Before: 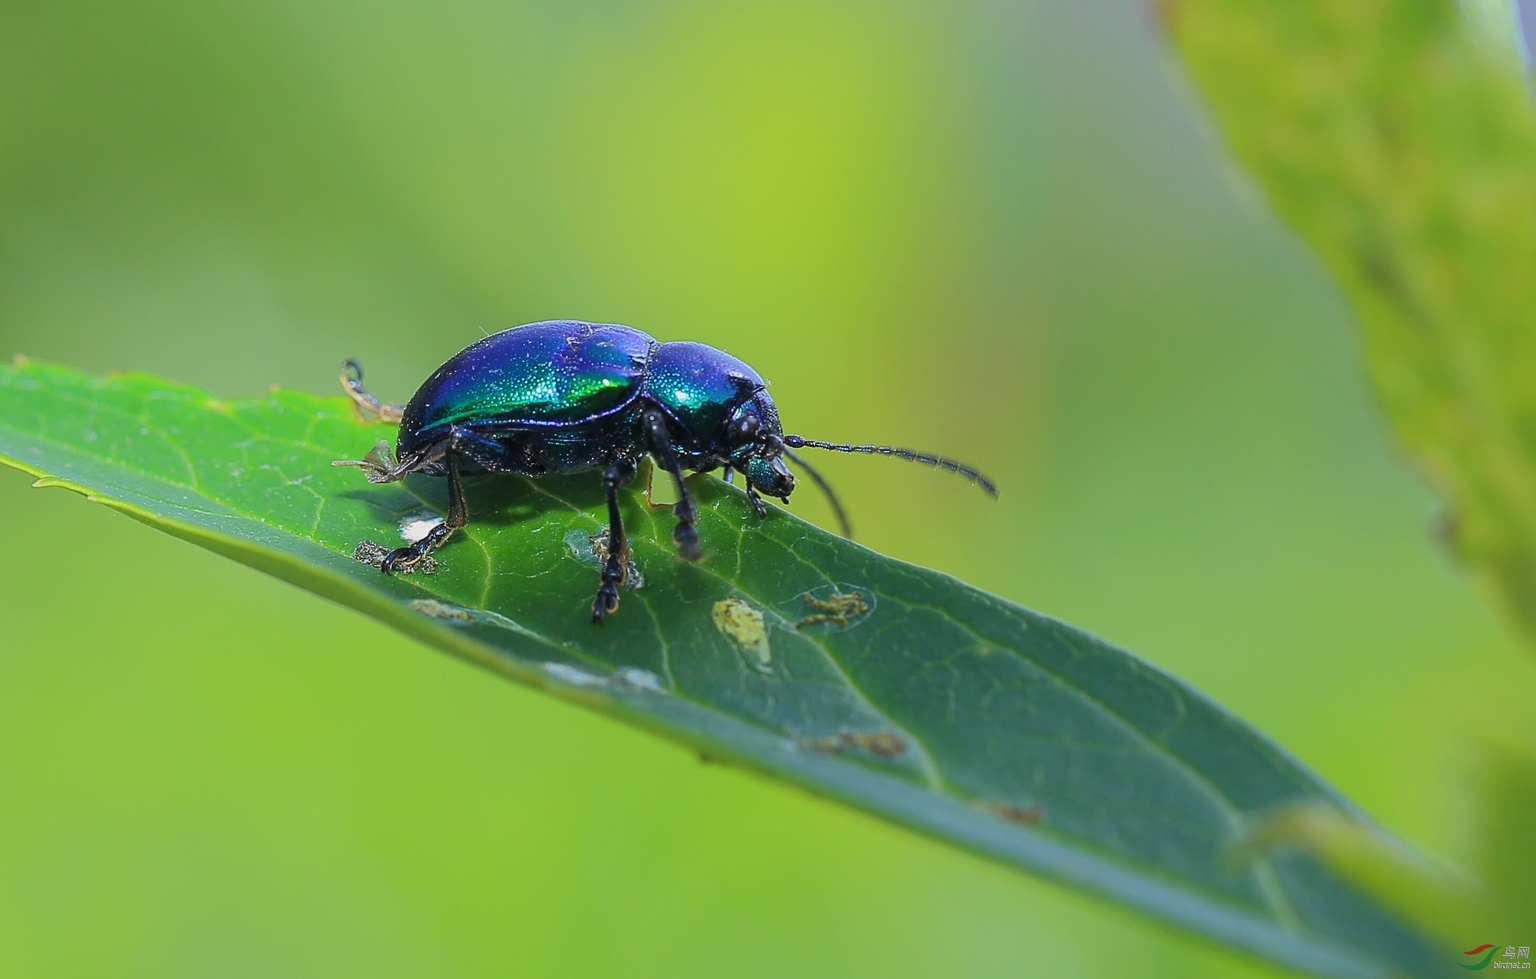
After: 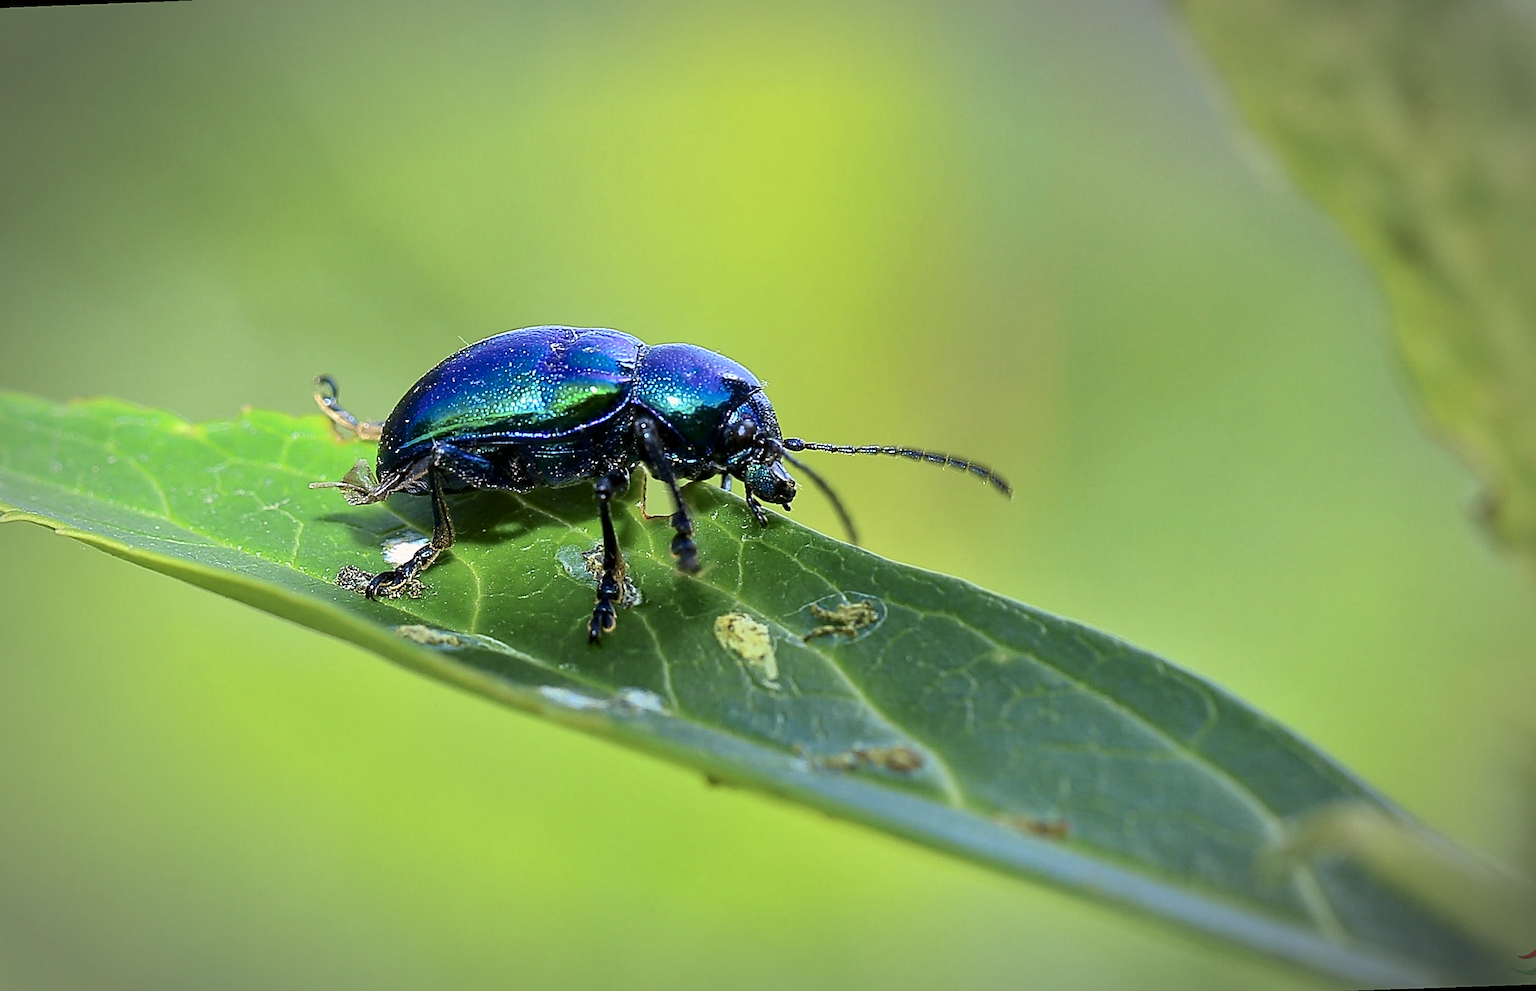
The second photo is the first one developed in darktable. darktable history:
local contrast: mode bilateral grid, contrast 25, coarseness 60, detail 151%, midtone range 0.2
sharpen: on, module defaults
vignetting: automatic ratio true
tone curve: curves: ch0 [(0, 0.021) (0.049, 0.044) (0.152, 0.14) (0.328, 0.377) (0.473, 0.543) (0.641, 0.705) (0.85, 0.894) (1, 0.969)]; ch1 [(0, 0) (0.302, 0.331) (0.427, 0.433) (0.472, 0.47) (0.502, 0.503) (0.527, 0.521) (0.564, 0.58) (0.614, 0.626) (0.677, 0.701) (0.859, 0.885) (1, 1)]; ch2 [(0, 0) (0.33, 0.301) (0.447, 0.44) (0.487, 0.496) (0.502, 0.516) (0.535, 0.563) (0.565, 0.593) (0.618, 0.628) (1, 1)], color space Lab, independent channels, preserve colors none
color balance rgb: on, module defaults
rotate and perspective: rotation -2.12°, lens shift (vertical) 0.009, lens shift (horizontal) -0.008, automatic cropping original format, crop left 0.036, crop right 0.964, crop top 0.05, crop bottom 0.959
